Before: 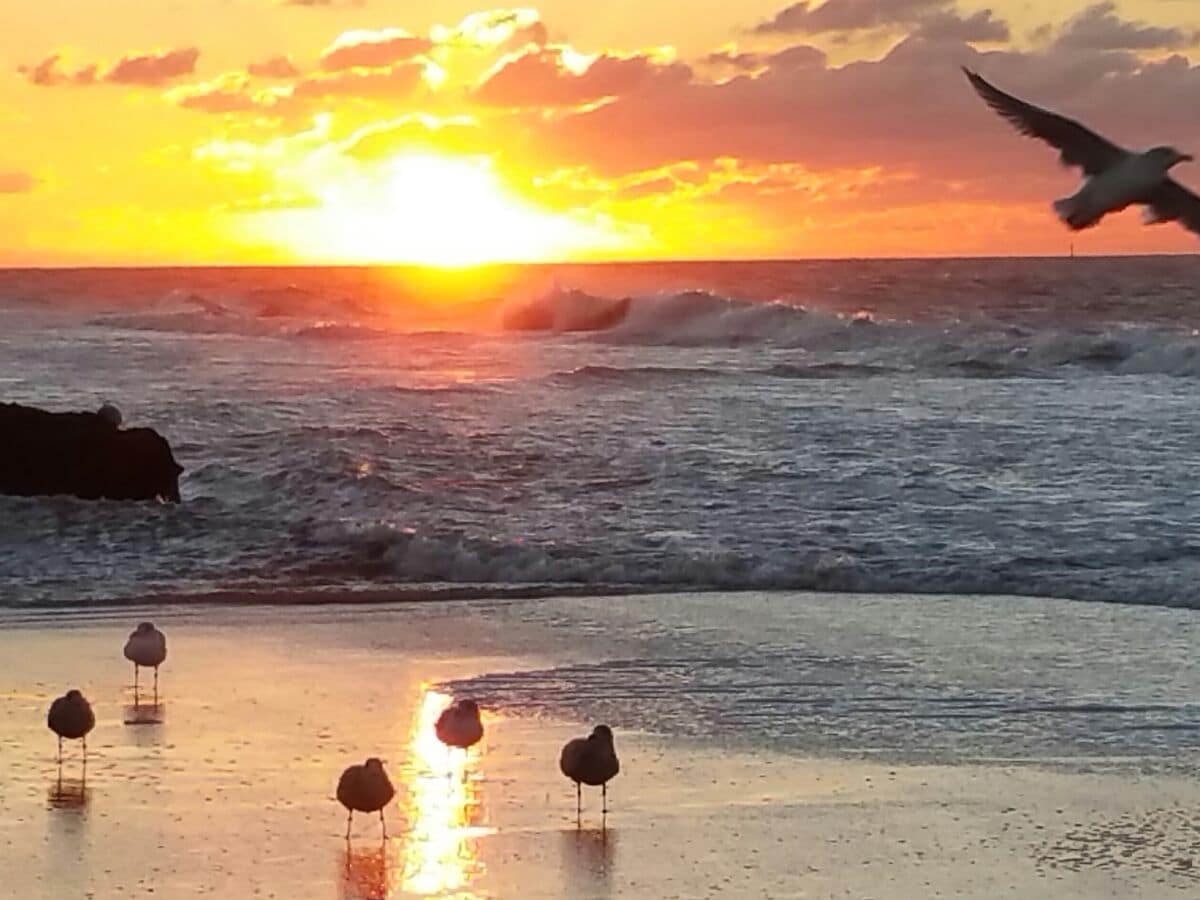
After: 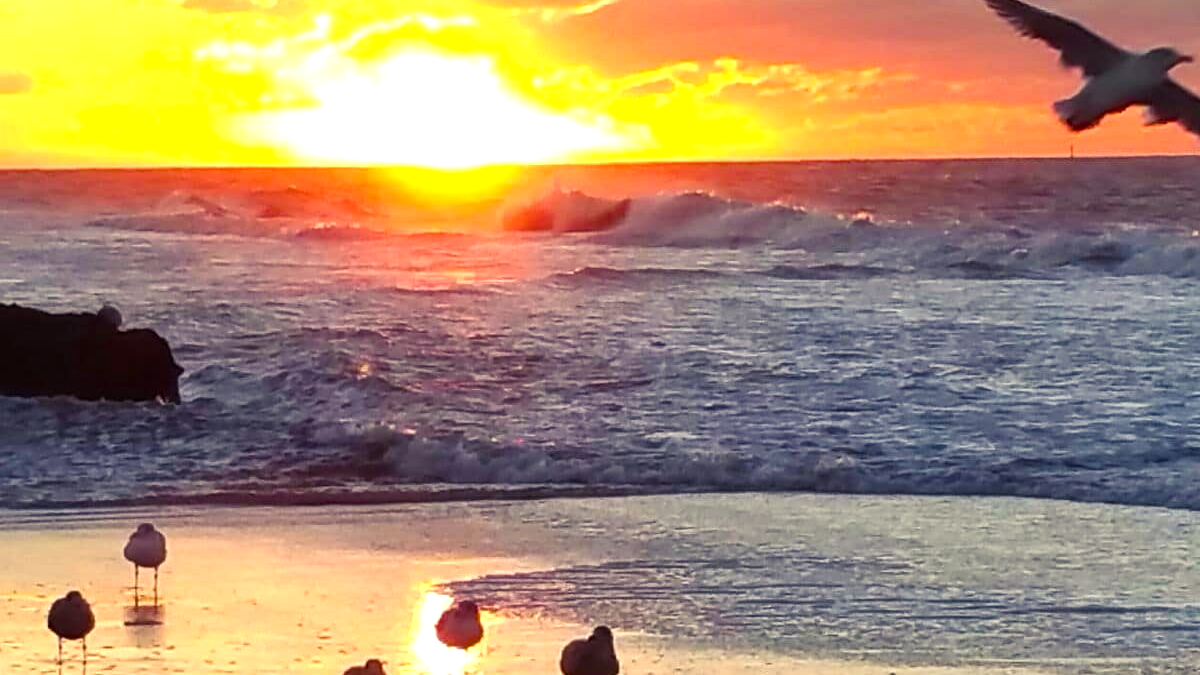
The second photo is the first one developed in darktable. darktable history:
color balance rgb: shadows lift › luminance -21.542%, shadows lift › chroma 6.669%, shadows lift › hue 269.42°, highlights gain › chroma 2.989%, highlights gain › hue 77.41°, linear chroma grading › global chroma -15.649%, perceptual saturation grading › global saturation 34.98%, perceptual saturation grading › highlights -29.907%, perceptual saturation grading › shadows 35.971%, perceptual brilliance grading › global brilliance 19.637%, global vibrance 20%
crop: top 11.043%, bottom 13.943%
